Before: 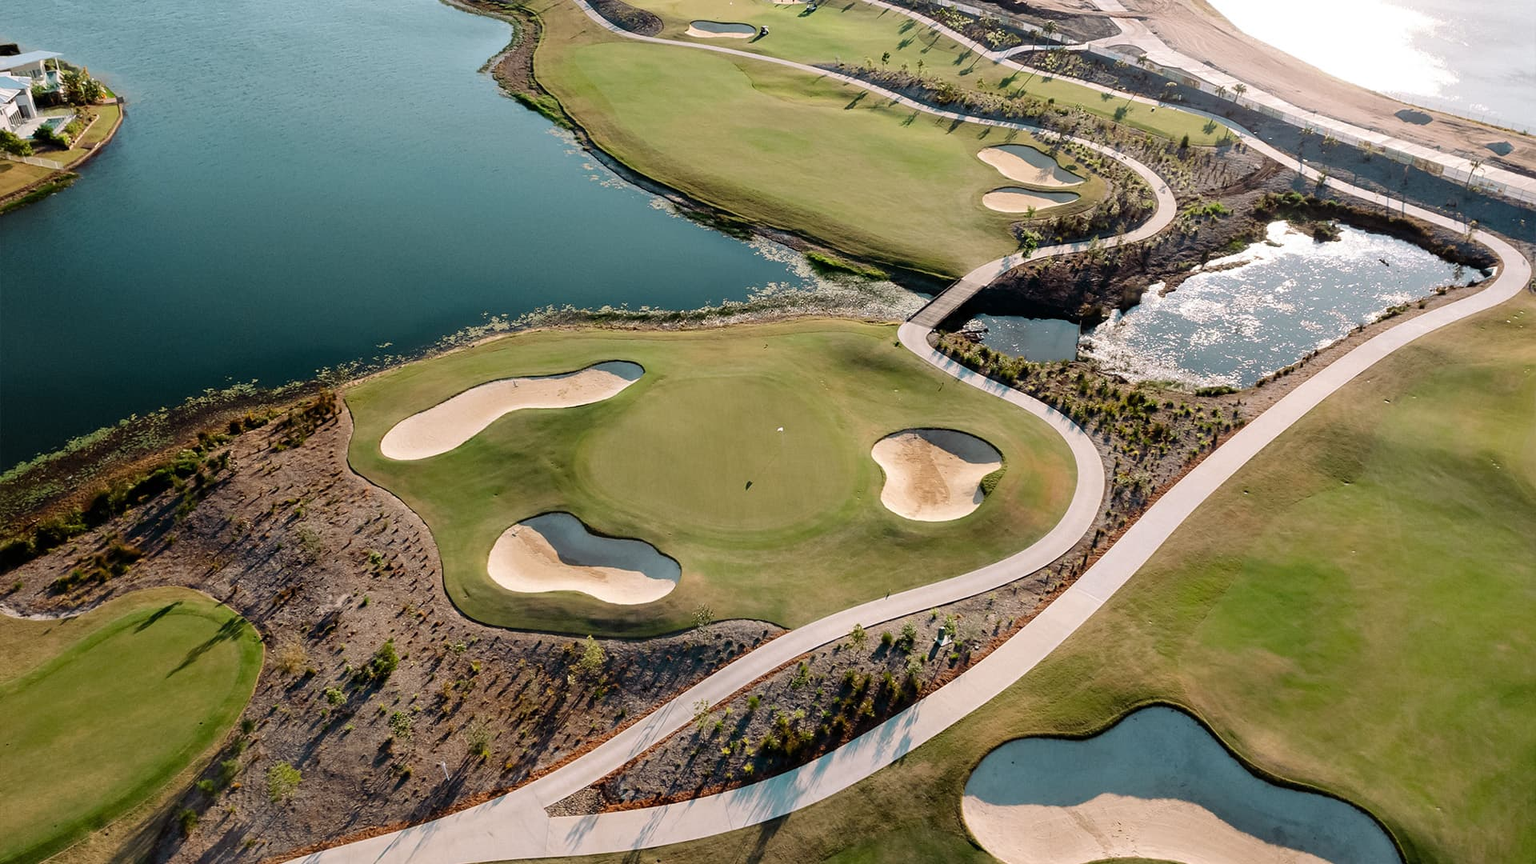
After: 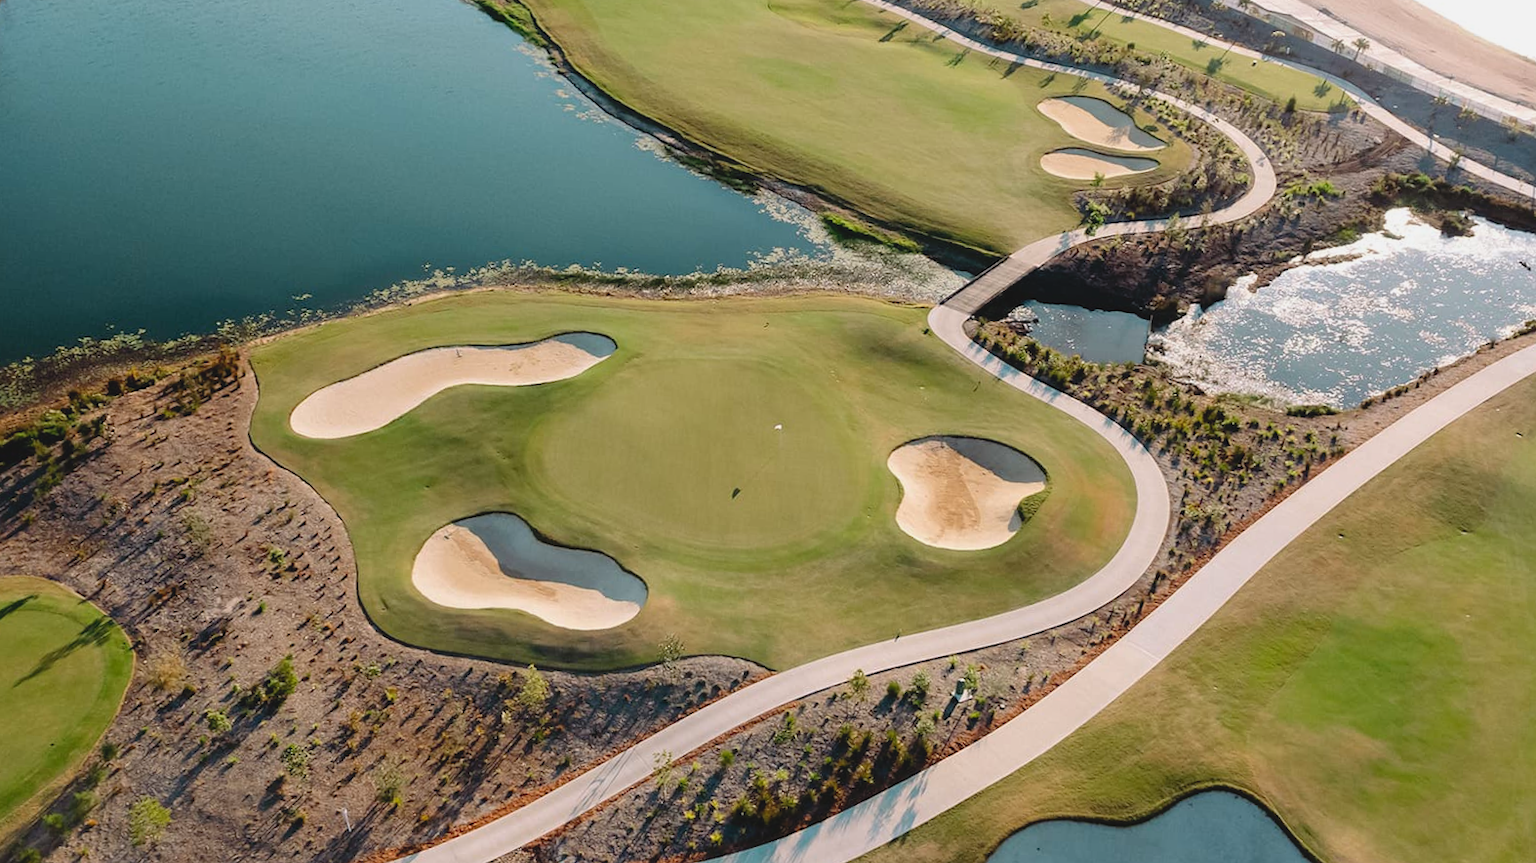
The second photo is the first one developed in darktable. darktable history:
crop and rotate: angle -3.27°, left 5.211%, top 5.211%, right 4.607%, bottom 4.607%
contrast brightness saturation: contrast -0.1, brightness 0.05, saturation 0.08
